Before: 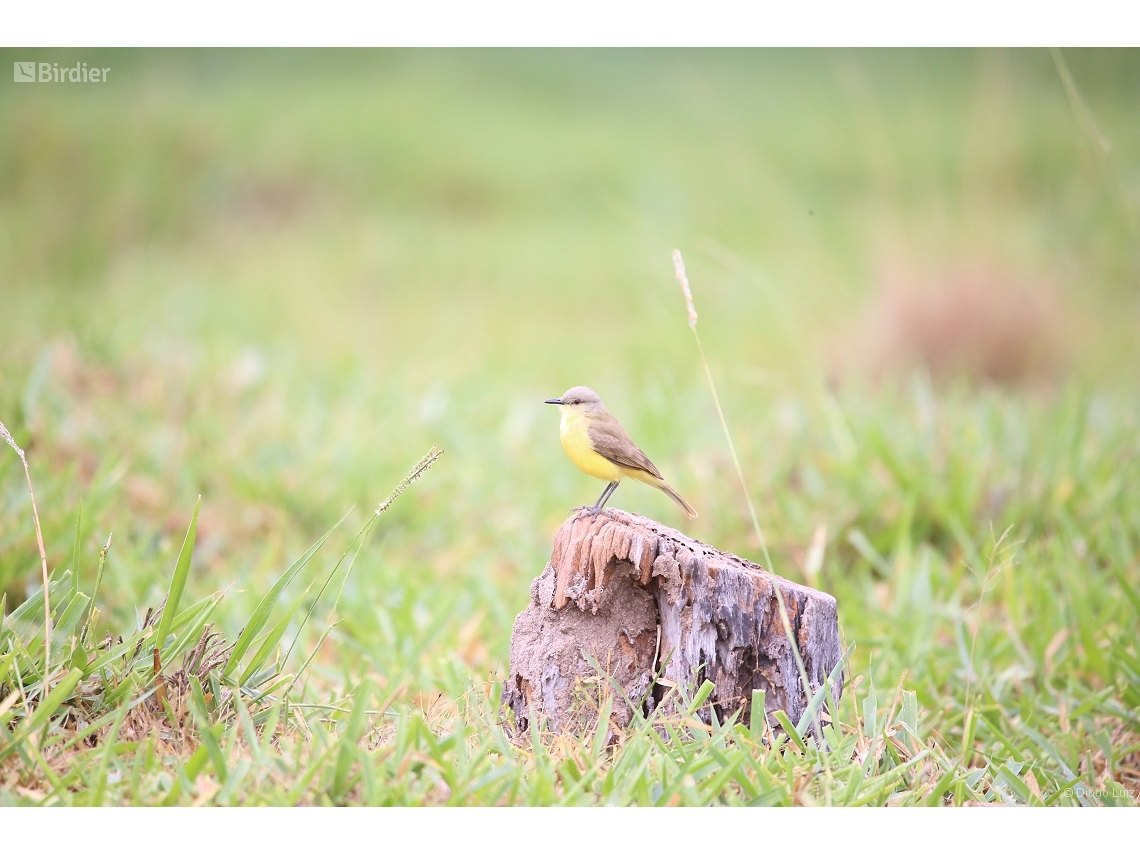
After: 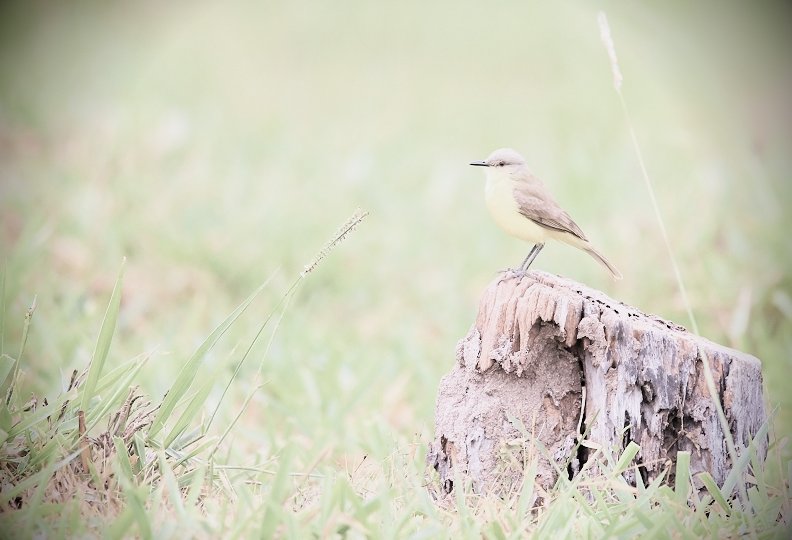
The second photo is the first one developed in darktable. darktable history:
crop: left 6.631%, top 27.876%, right 23.853%, bottom 8.862%
vignetting: fall-off radius 45.21%, brightness -0.99, saturation 0.493
filmic rgb: black relative exposure -5.13 EV, white relative exposure 3.98 EV, threshold 2.97 EV, hardness 2.89, contrast 1.3, highlights saturation mix -30.06%, color science v4 (2020), enable highlight reconstruction true
exposure: black level correction 0.001, exposure 0.498 EV, compensate exposure bias true, compensate highlight preservation false
color balance rgb: shadows fall-off 299.376%, white fulcrum 1.98 EV, highlights fall-off 298.484%, linear chroma grading › global chroma 9.509%, perceptual saturation grading › global saturation 42.502%, mask middle-gray fulcrum 99.744%, global vibrance 9.756%, contrast gray fulcrum 38.319%
